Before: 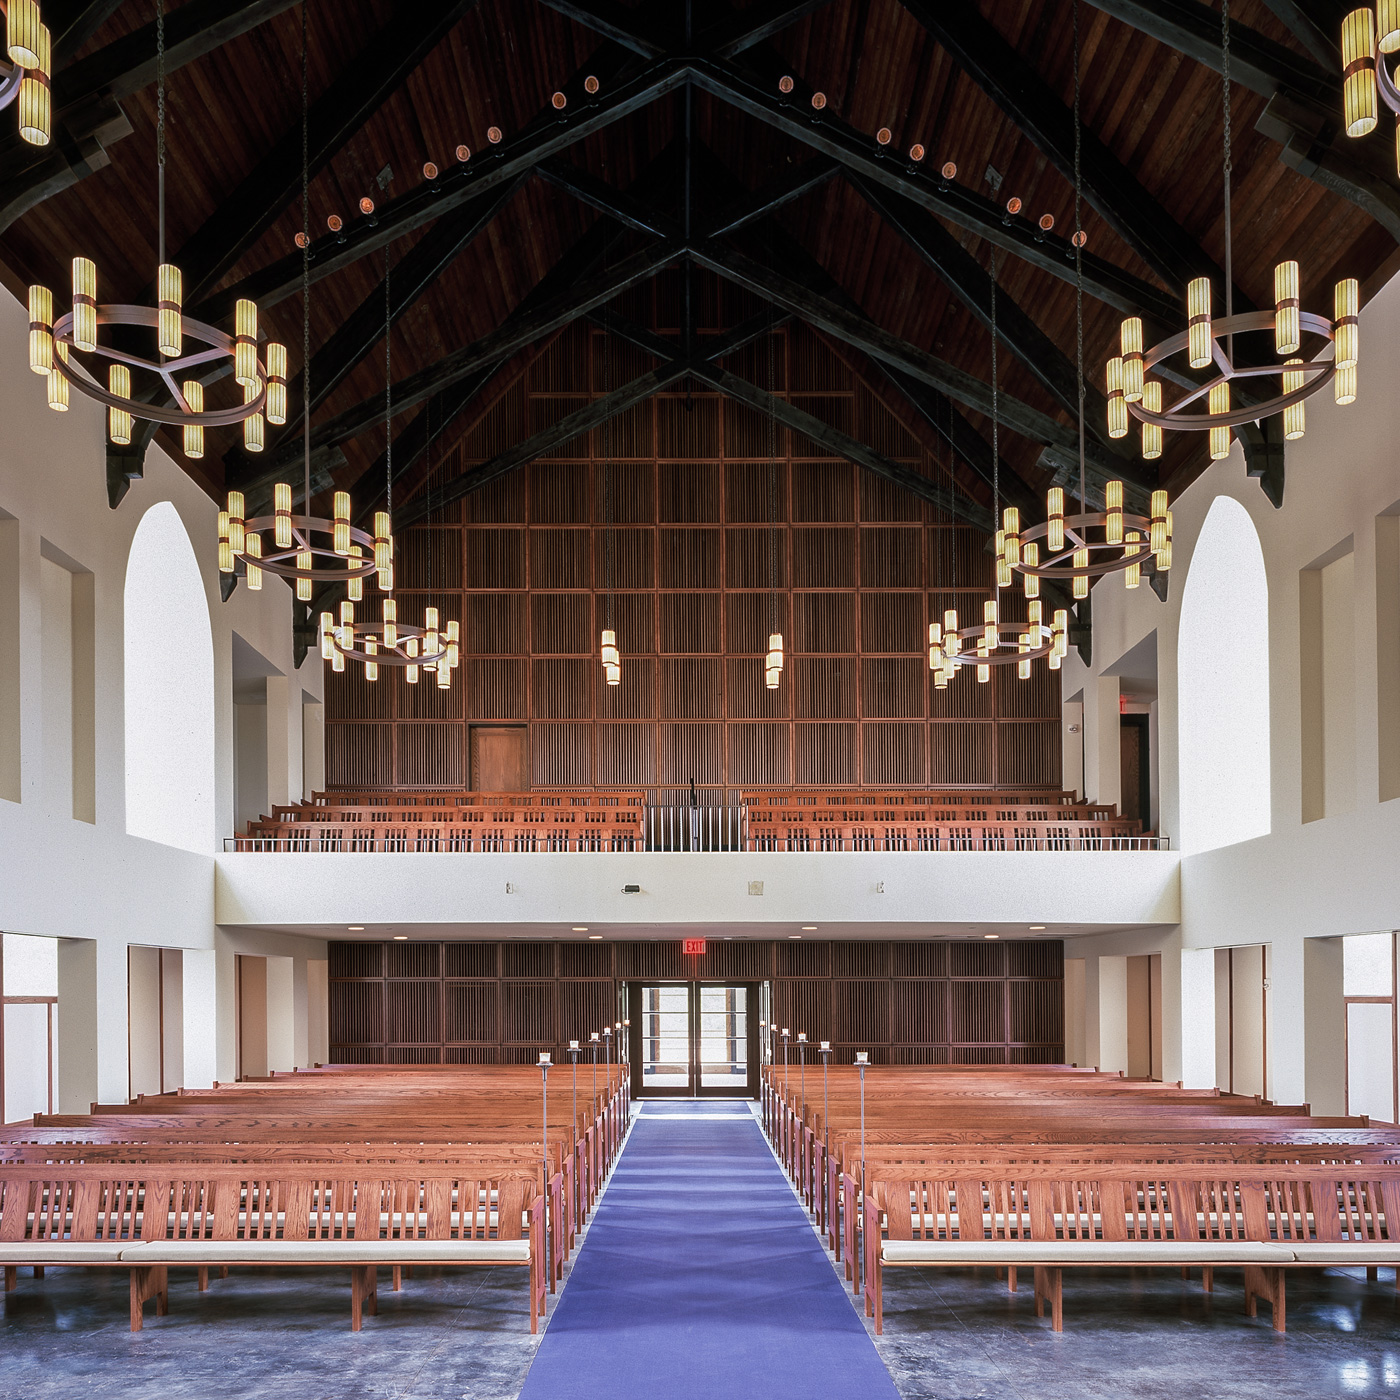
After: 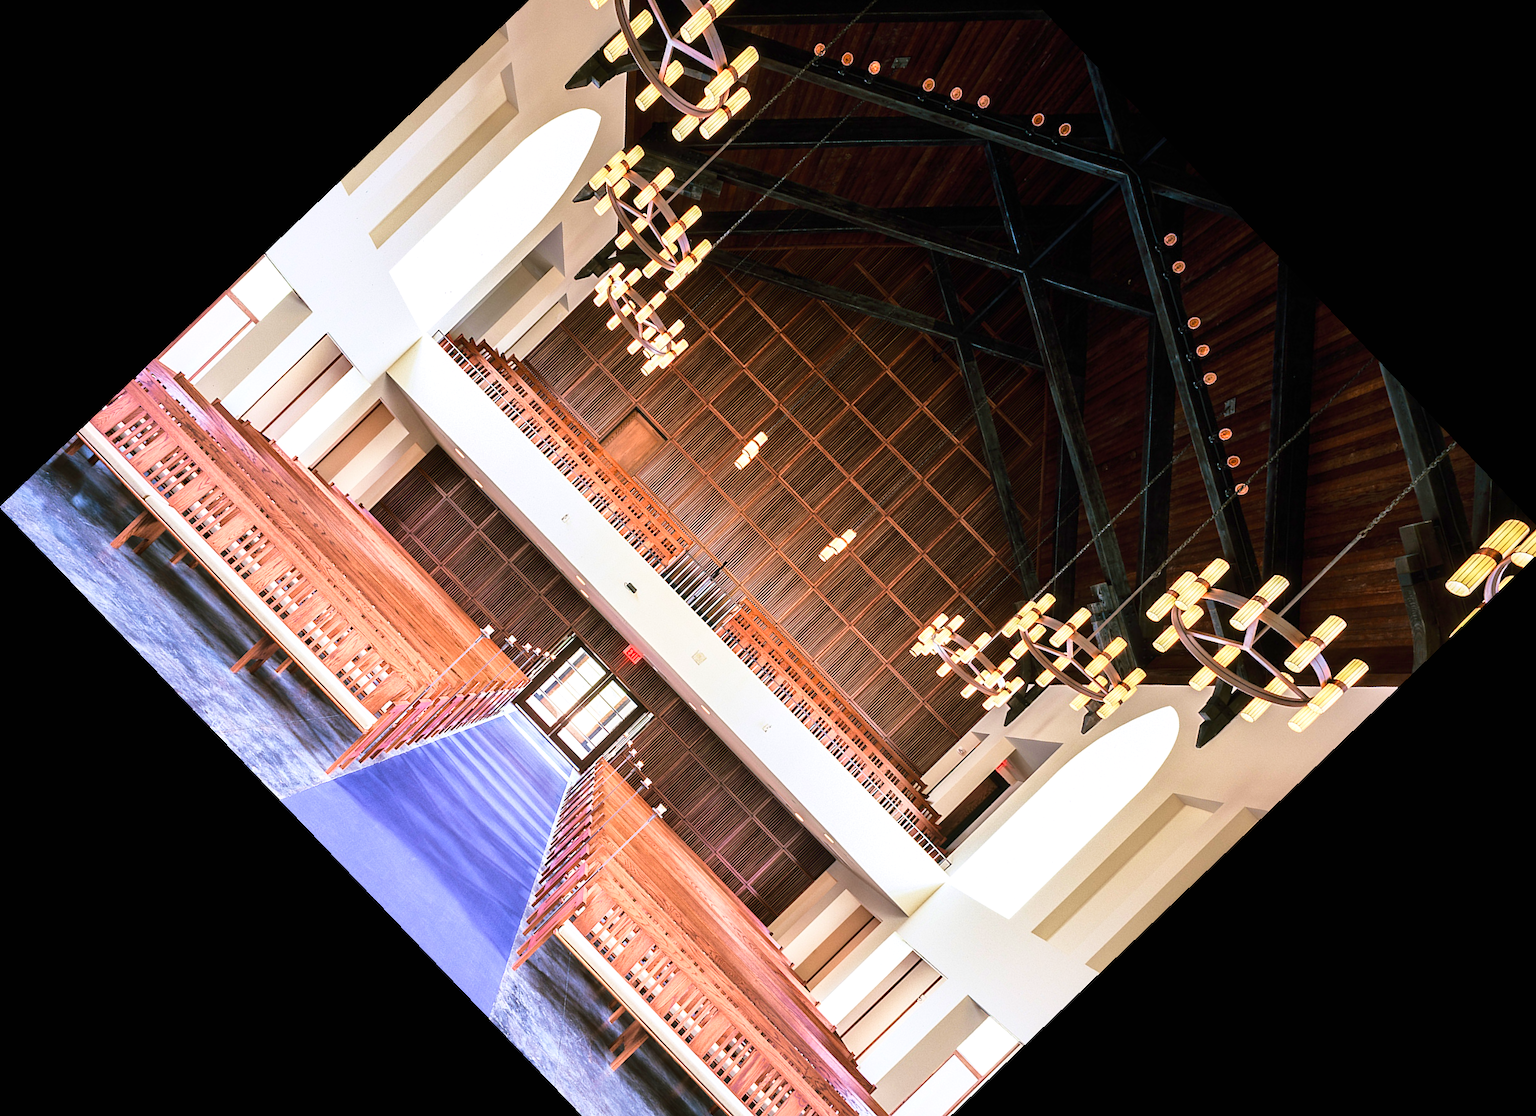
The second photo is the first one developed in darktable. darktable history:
exposure: black level correction 0, exposure 0.2 EV, compensate exposure bias true, compensate highlight preservation false
color balance rgb: perceptual saturation grading › global saturation 20%, perceptual saturation grading › highlights -25%, perceptual saturation grading › shadows 25%
crop and rotate: angle -46.26°, top 16.234%, right 0.912%, bottom 11.704%
shadows and highlights: shadows 12, white point adjustment 1.2, soften with gaussian
base curve: curves: ch0 [(0, 0) (0.028, 0.03) (0.121, 0.232) (0.46, 0.748) (0.859, 0.968) (1, 1)]
velvia: strength 27%
